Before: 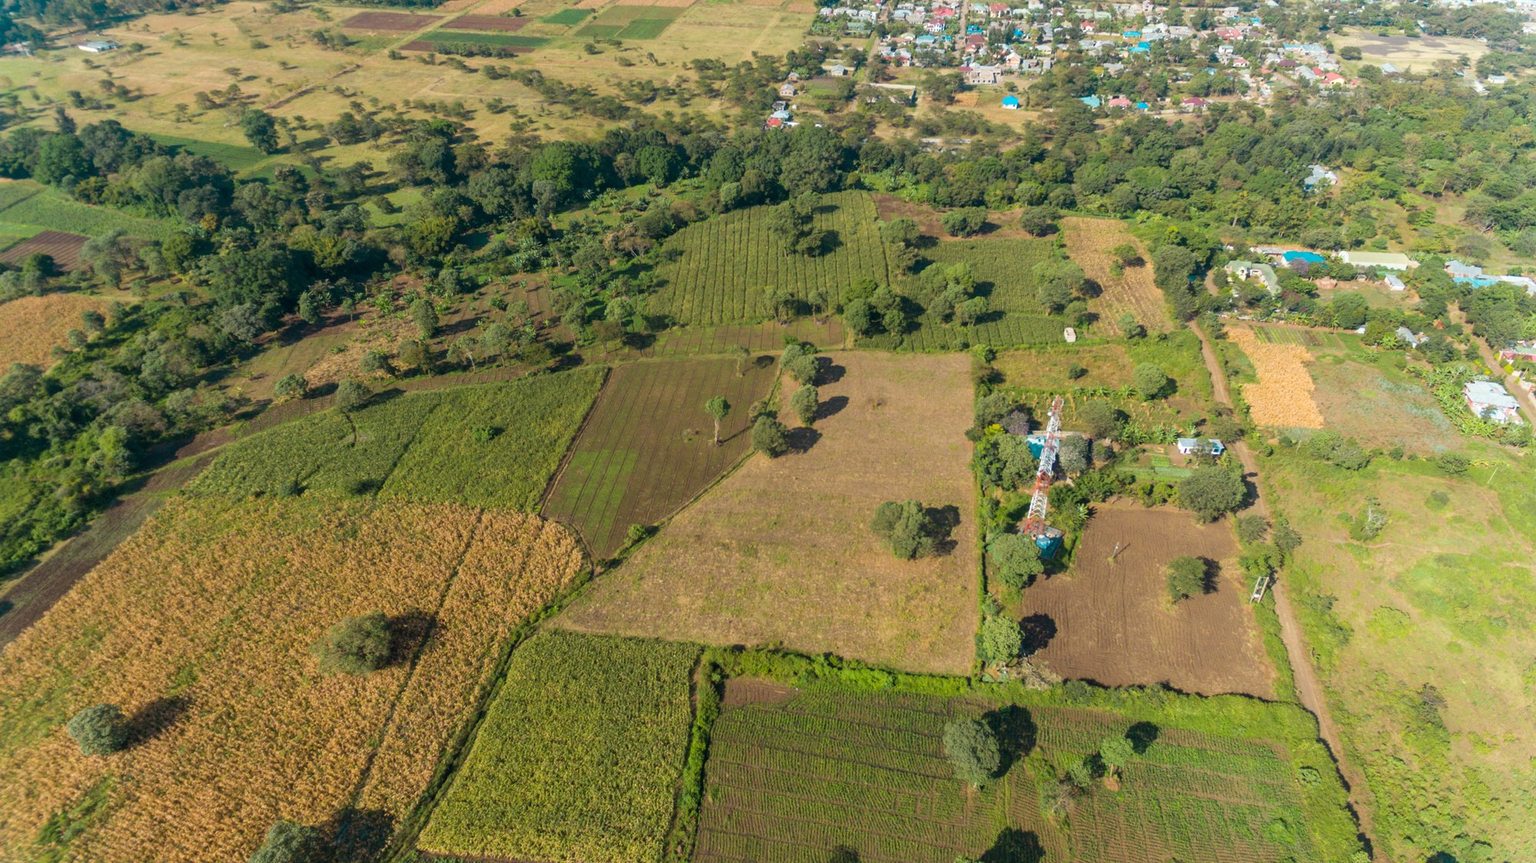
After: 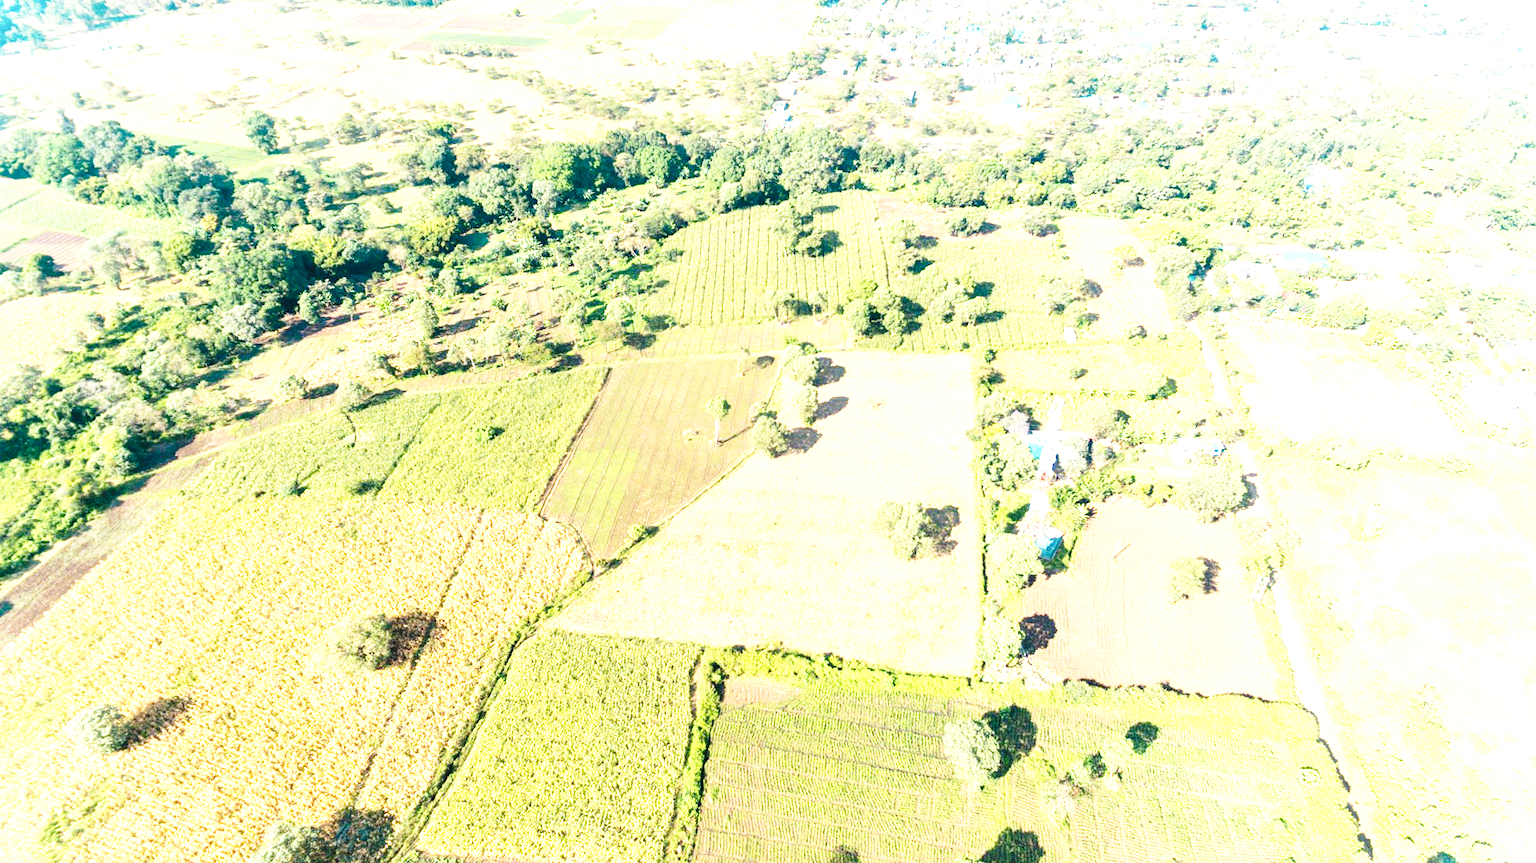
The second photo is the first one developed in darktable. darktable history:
base curve: curves: ch0 [(0, 0) (0.028, 0.03) (0.121, 0.232) (0.46, 0.748) (0.859, 0.968) (1, 1)], preserve colors none
exposure: black level correction 0, exposure 1.988 EV, compensate highlight preservation false
tone equalizer: -8 EV -0.451 EV, -7 EV -0.42 EV, -6 EV -0.331 EV, -5 EV -0.24 EV, -3 EV 0.195 EV, -2 EV 0.306 EV, -1 EV 0.406 EV, +0 EV 0.402 EV, edges refinement/feathering 500, mask exposure compensation -1.57 EV, preserve details no
